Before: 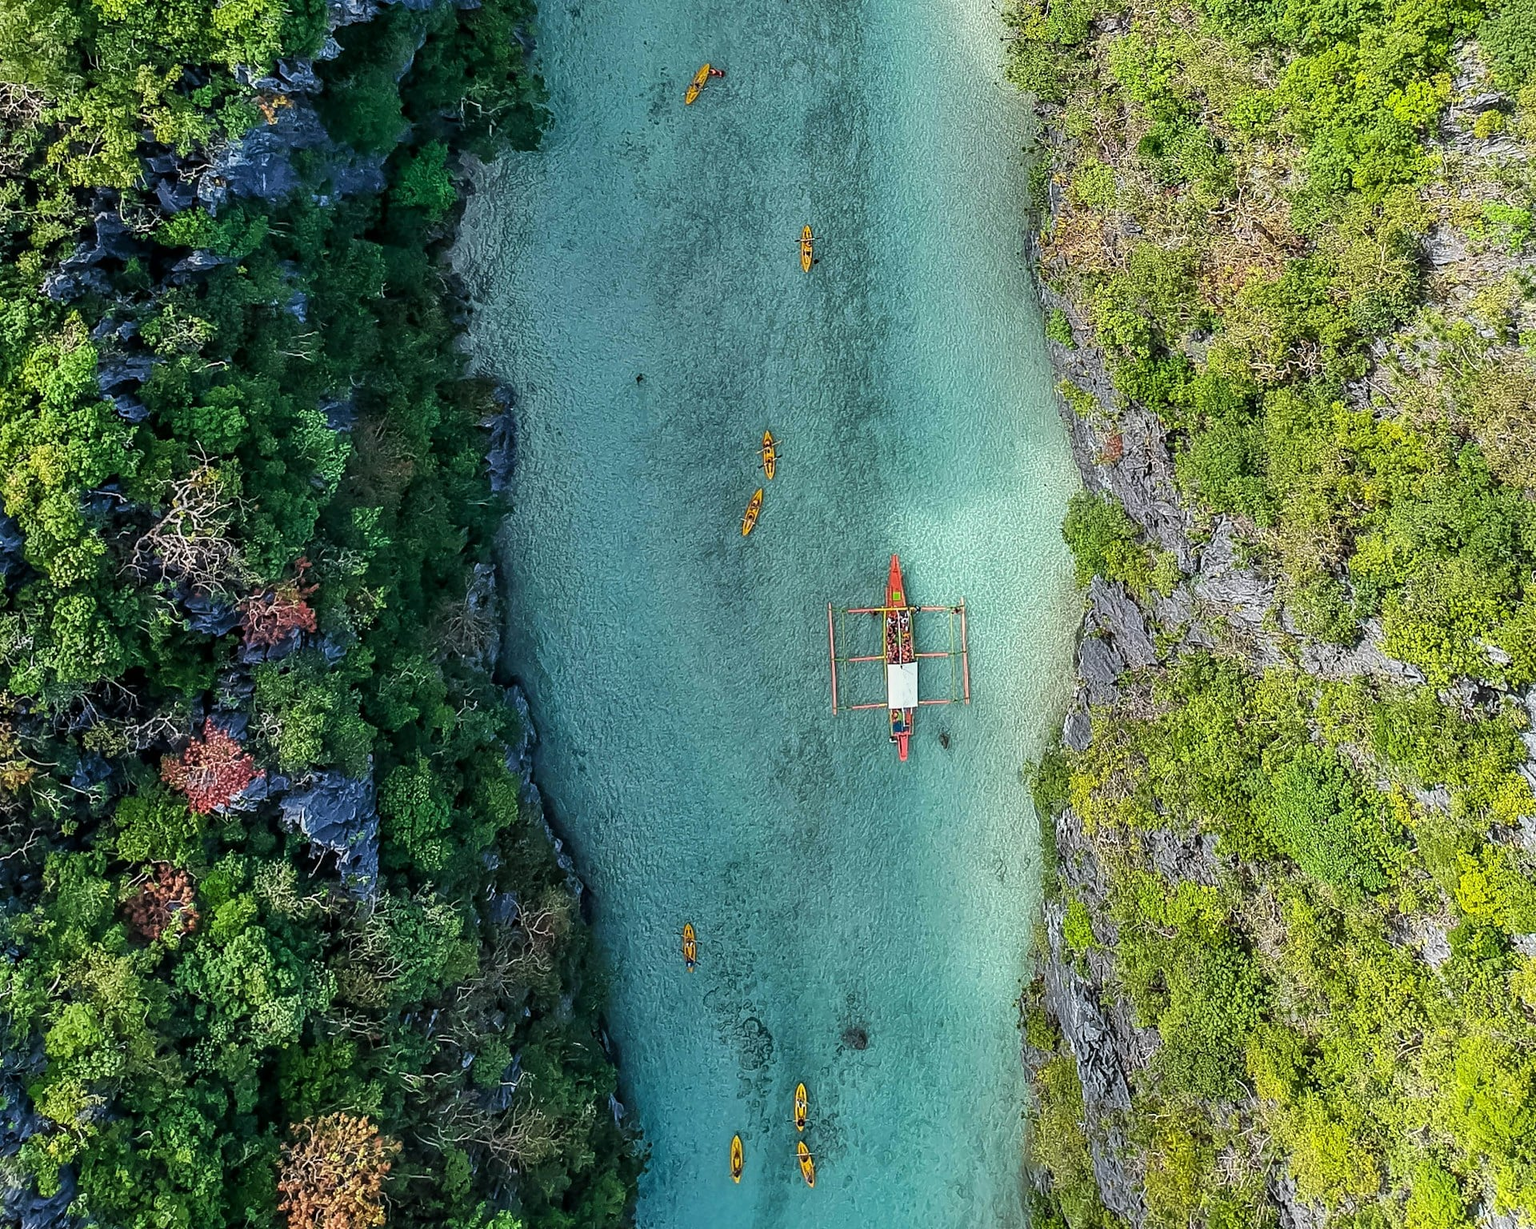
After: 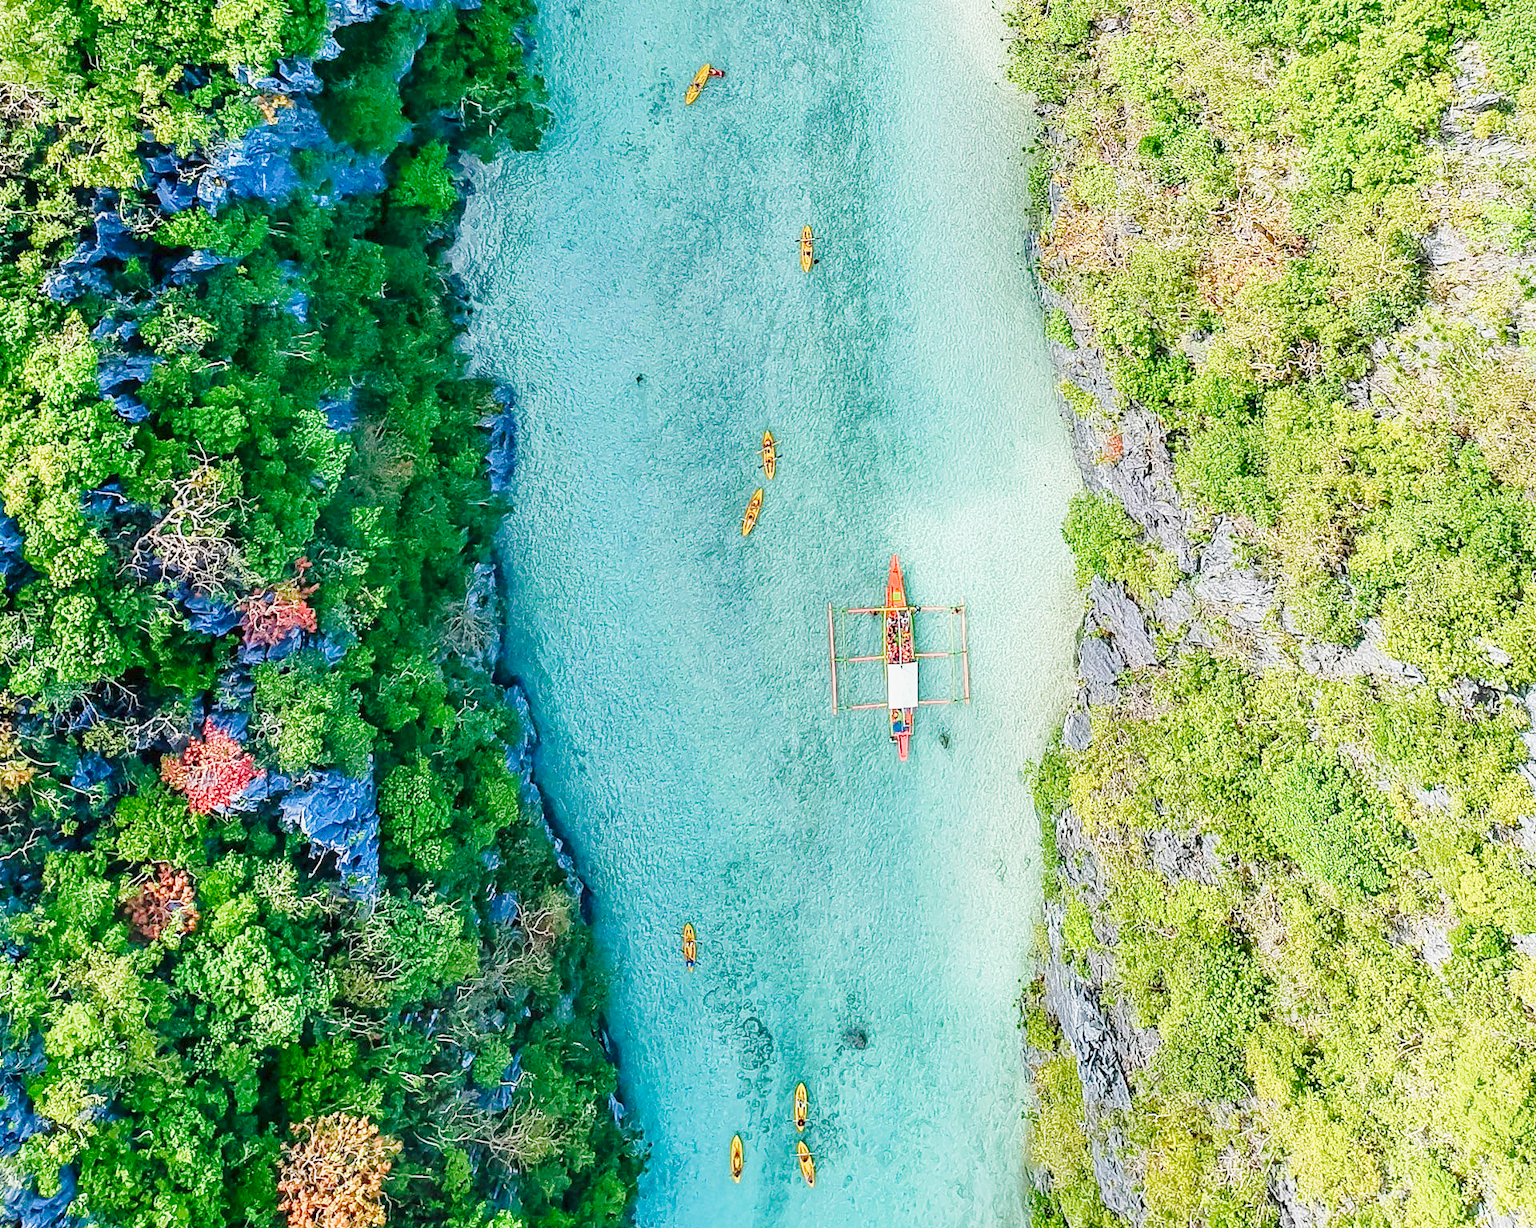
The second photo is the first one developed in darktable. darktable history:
color balance rgb: shadows lift › chroma 1%, shadows lift › hue 113°, highlights gain › chroma 0.2%, highlights gain › hue 333°, perceptual saturation grading › global saturation 20%, perceptual saturation grading › highlights -50%, perceptual saturation grading › shadows 25%, contrast -30%
base curve: curves: ch0 [(0, 0) (0.028, 0.03) (0.105, 0.232) (0.387, 0.748) (0.754, 0.968) (1, 1)], fusion 1, exposure shift 0.576, preserve colors none
